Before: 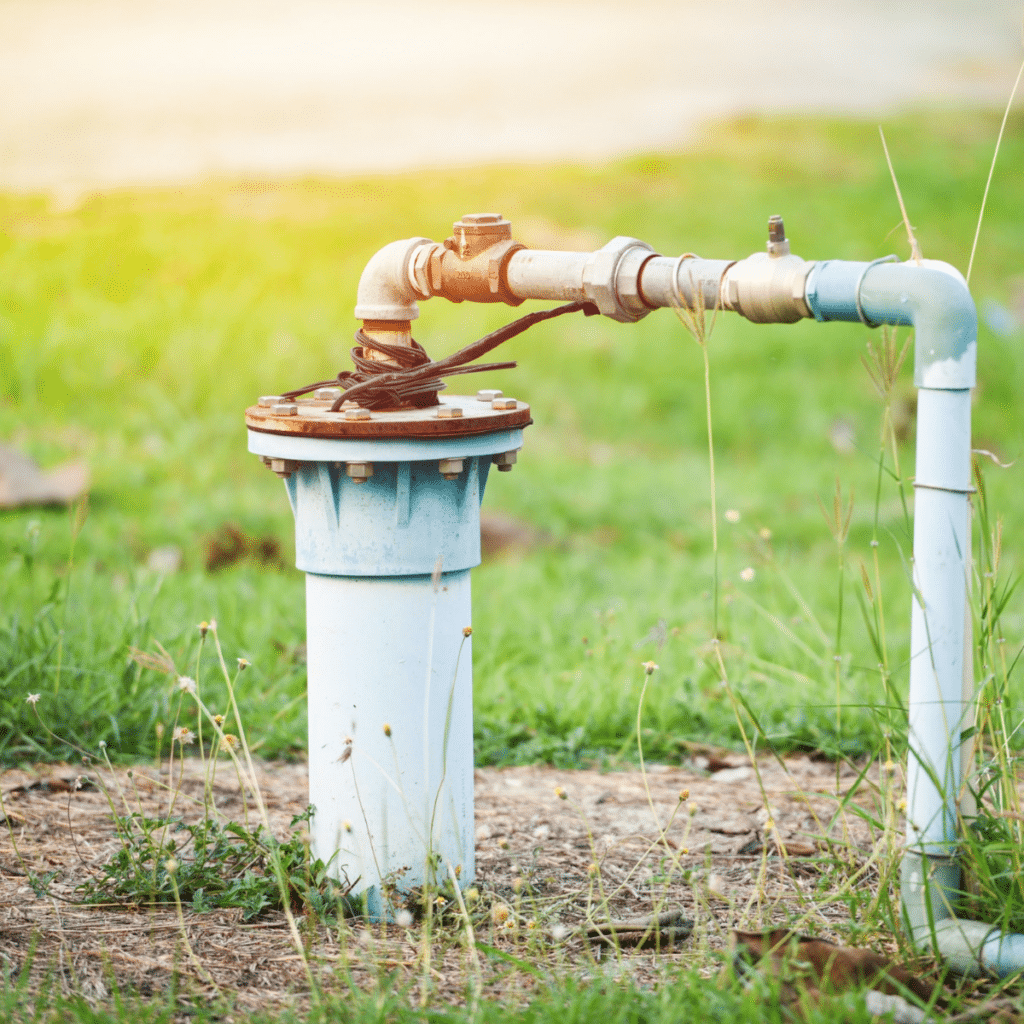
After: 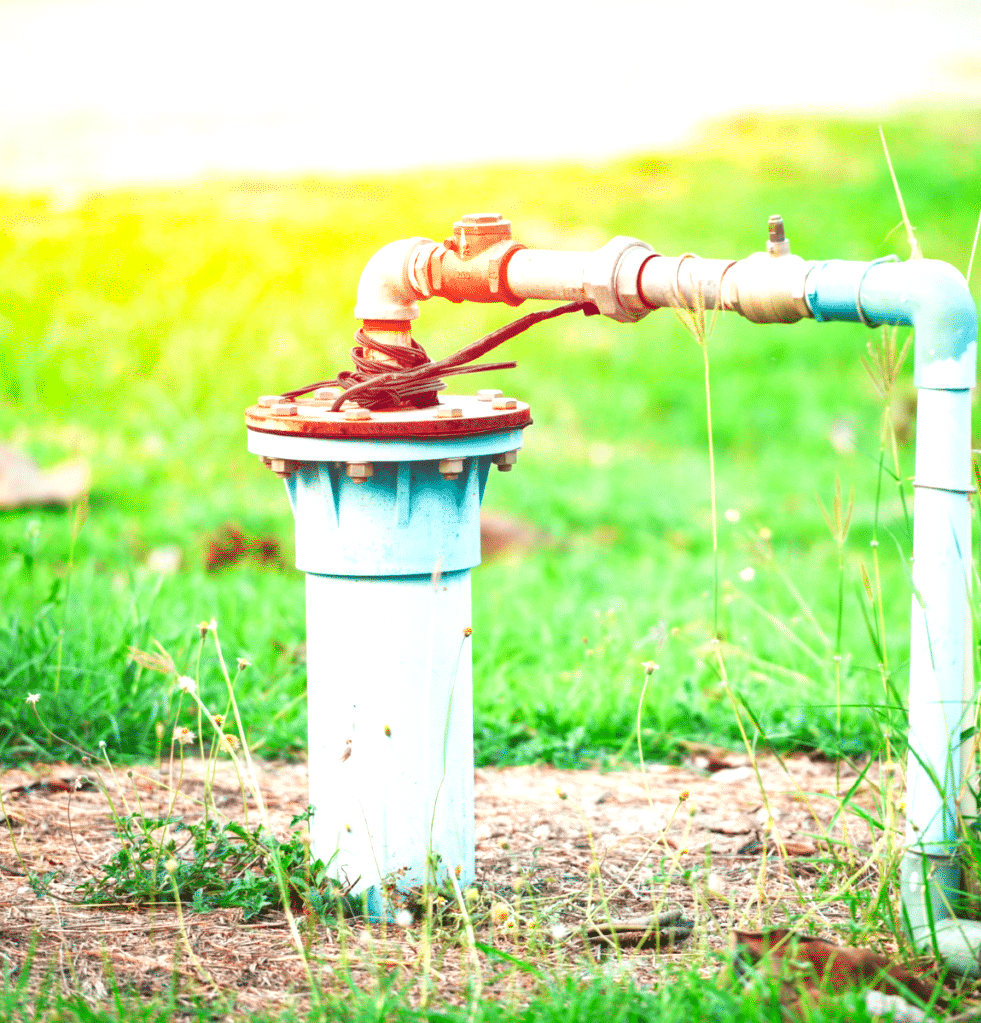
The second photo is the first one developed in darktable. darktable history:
exposure: exposure 0.74 EV, compensate highlight preservation false
crop: right 4.126%, bottom 0.031%
color contrast: green-magenta contrast 1.73, blue-yellow contrast 1.15
